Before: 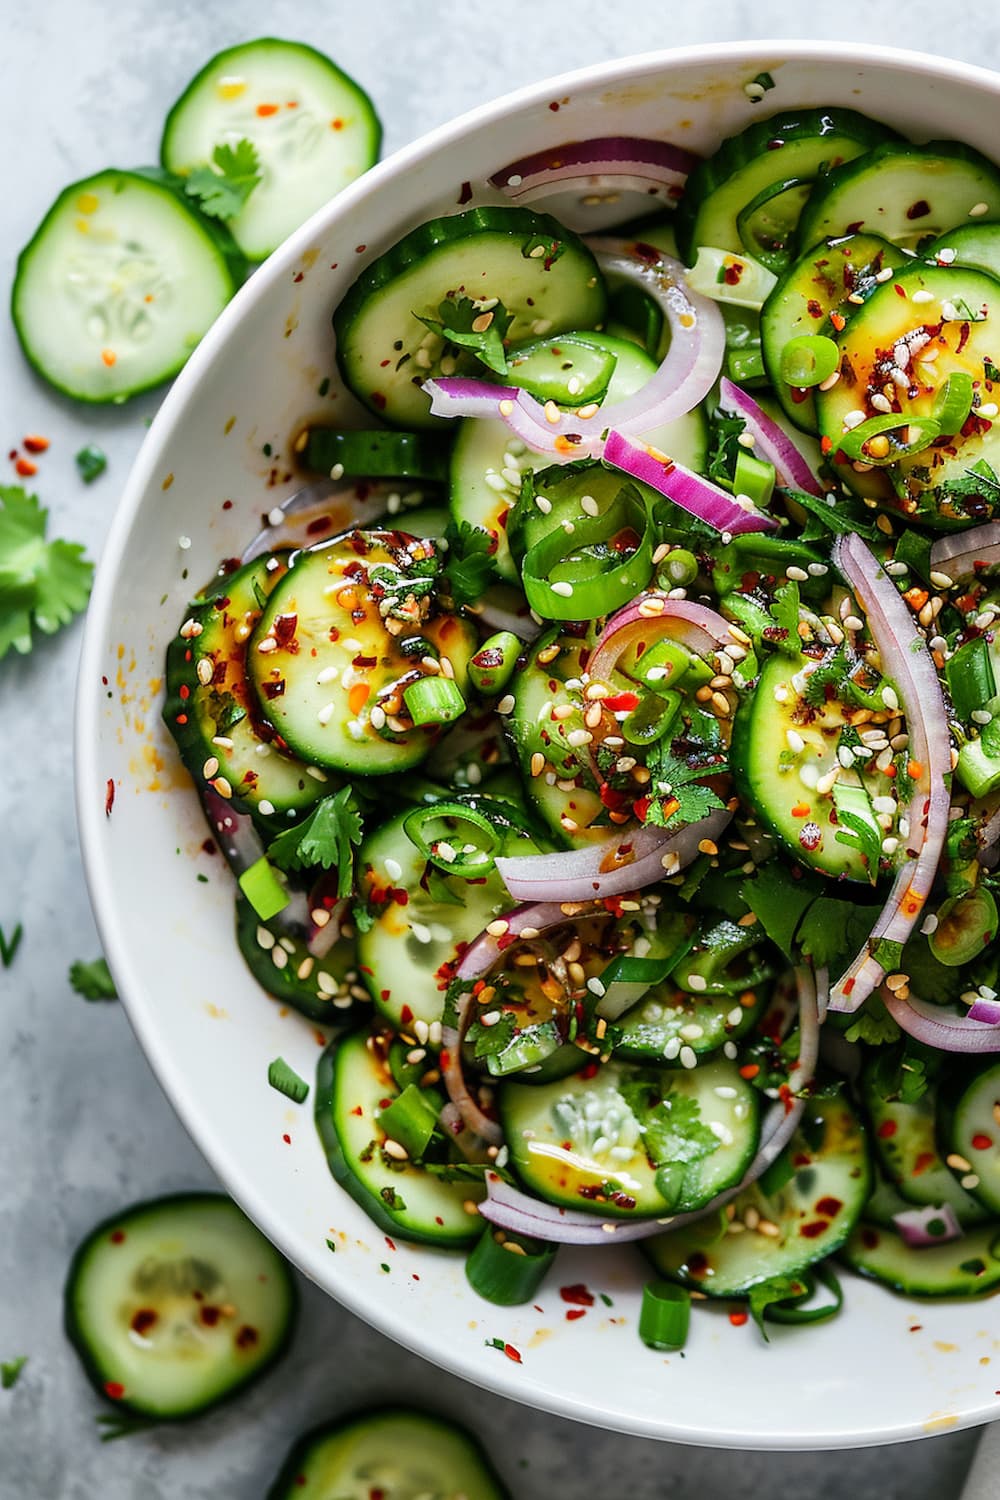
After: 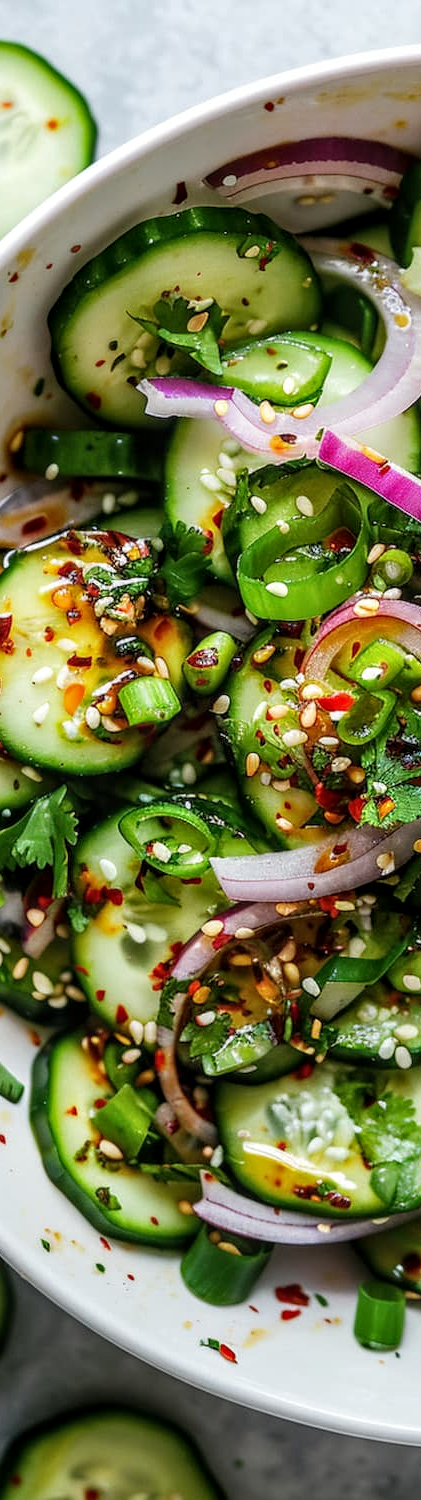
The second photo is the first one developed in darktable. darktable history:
crop: left 28.583%, right 29.231%
local contrast: on, module defaults
